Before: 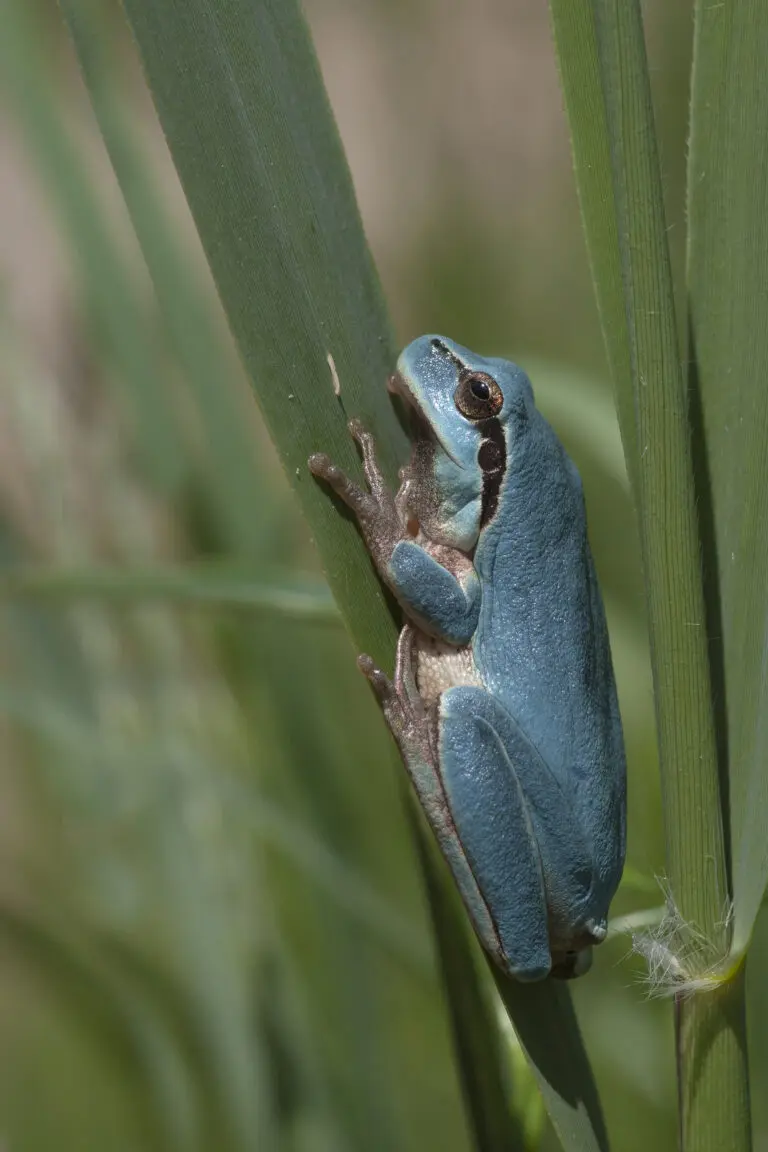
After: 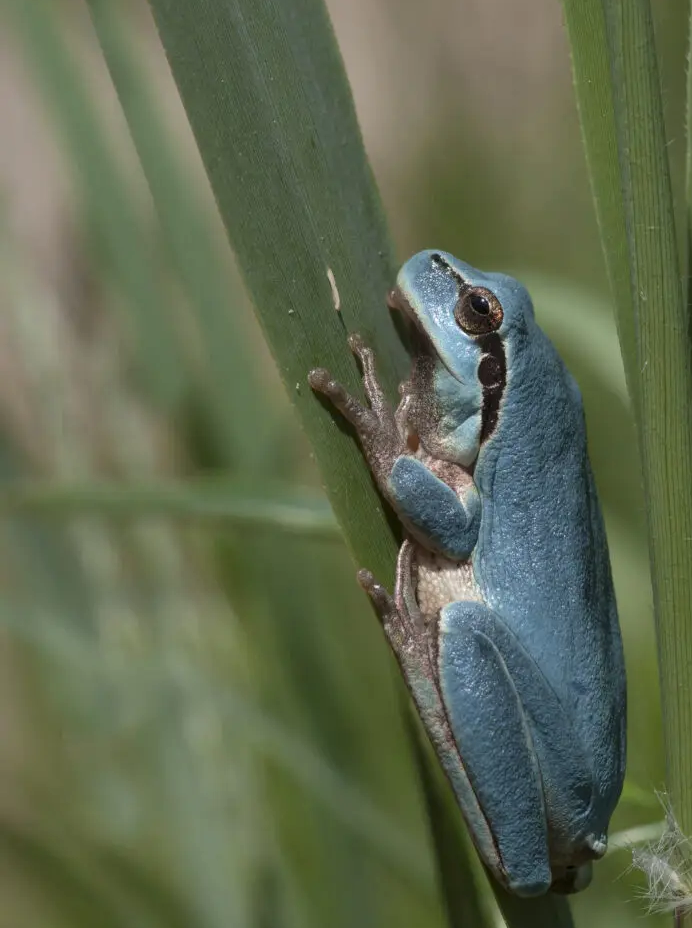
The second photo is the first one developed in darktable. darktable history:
crop: top 7.39%, right 9.772%, bottom 12.046%
shadows and highlights: radius 333.48, shadows 65.34, highlights 4.99, compress 87.78%, soften with gaussian
local contrast: mode bilateral grid, contrast 21, coarseness 50, detail 119%, midtone range 0.2
